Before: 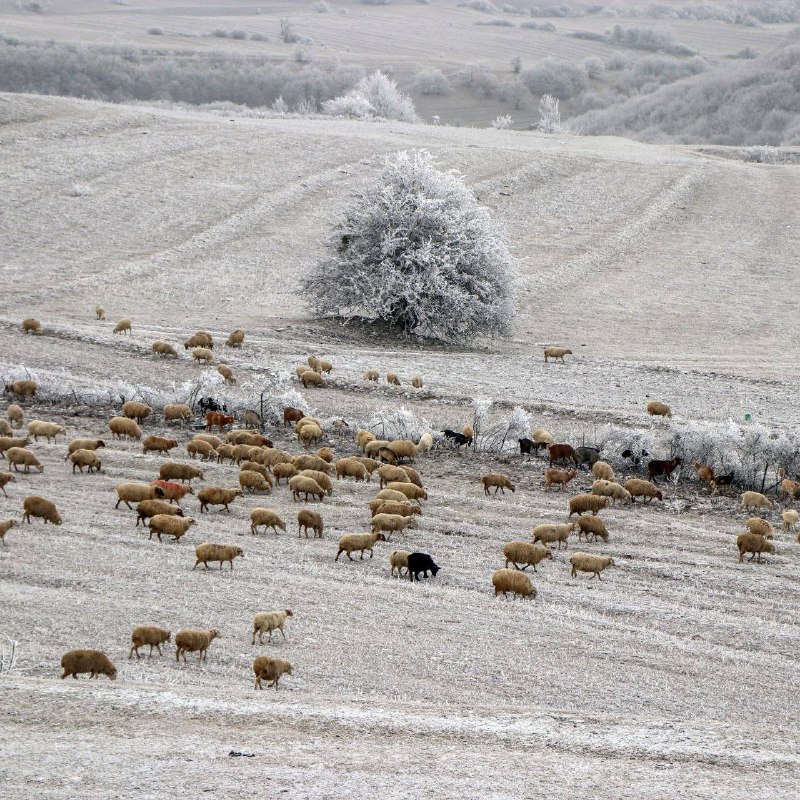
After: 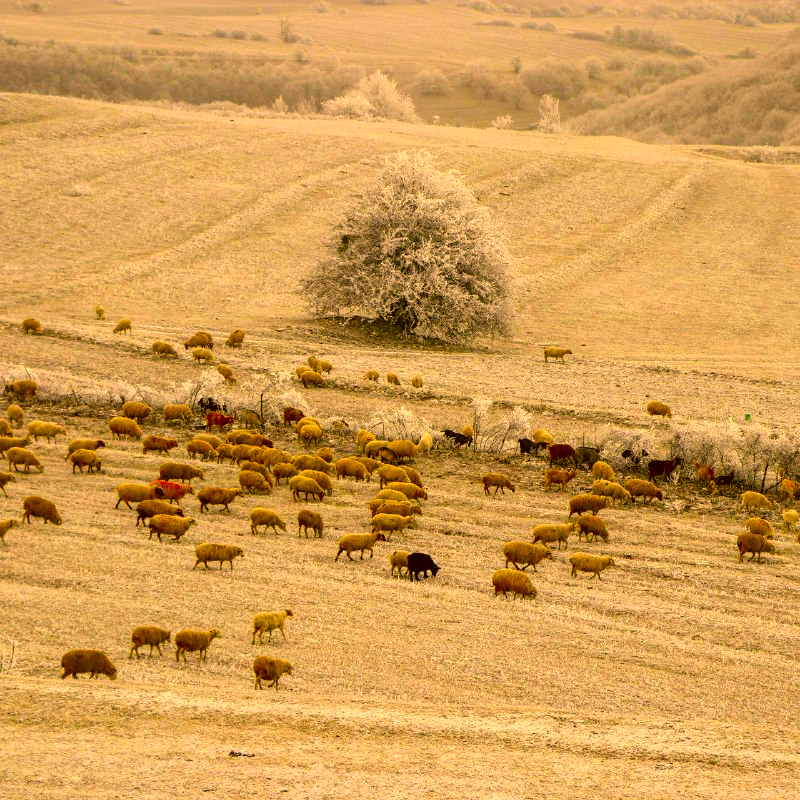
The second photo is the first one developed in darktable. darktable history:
color correction: highlights a* 10.72, highlights b* 30.2, shadows a* 2.69, shadows b* 17.93, saturation 1.74
